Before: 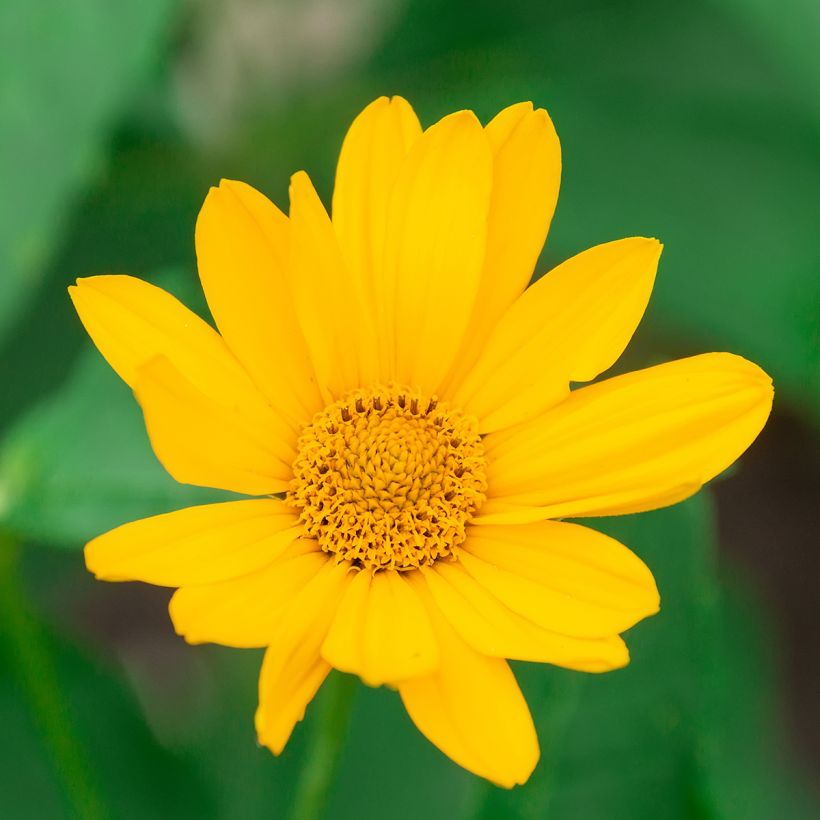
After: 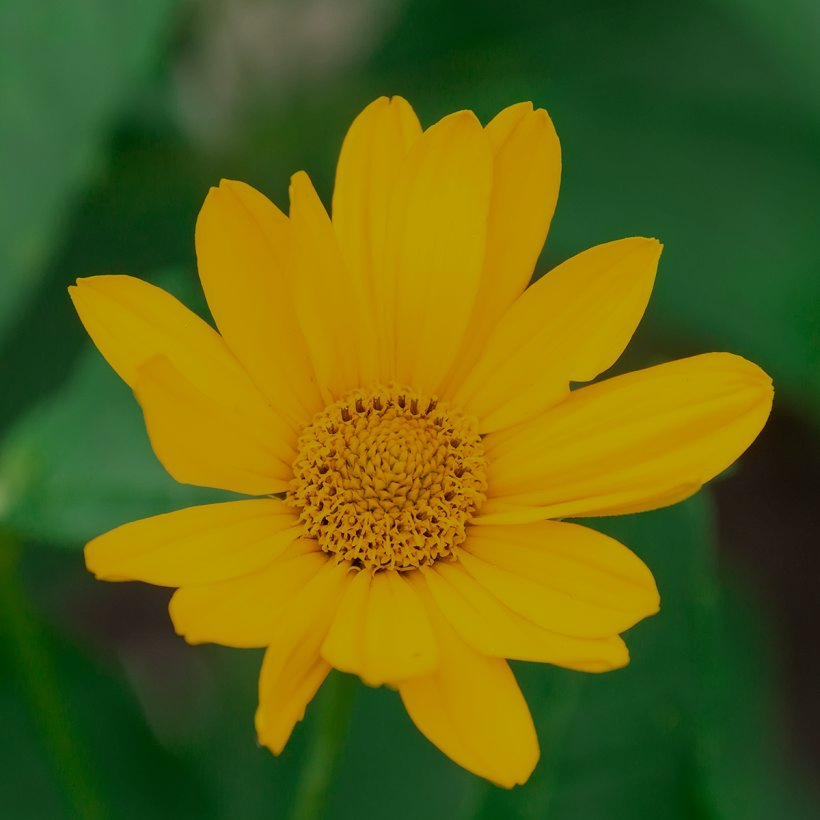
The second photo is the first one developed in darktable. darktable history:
exposure: exposure -1 EV, compensate highlight preservation false
